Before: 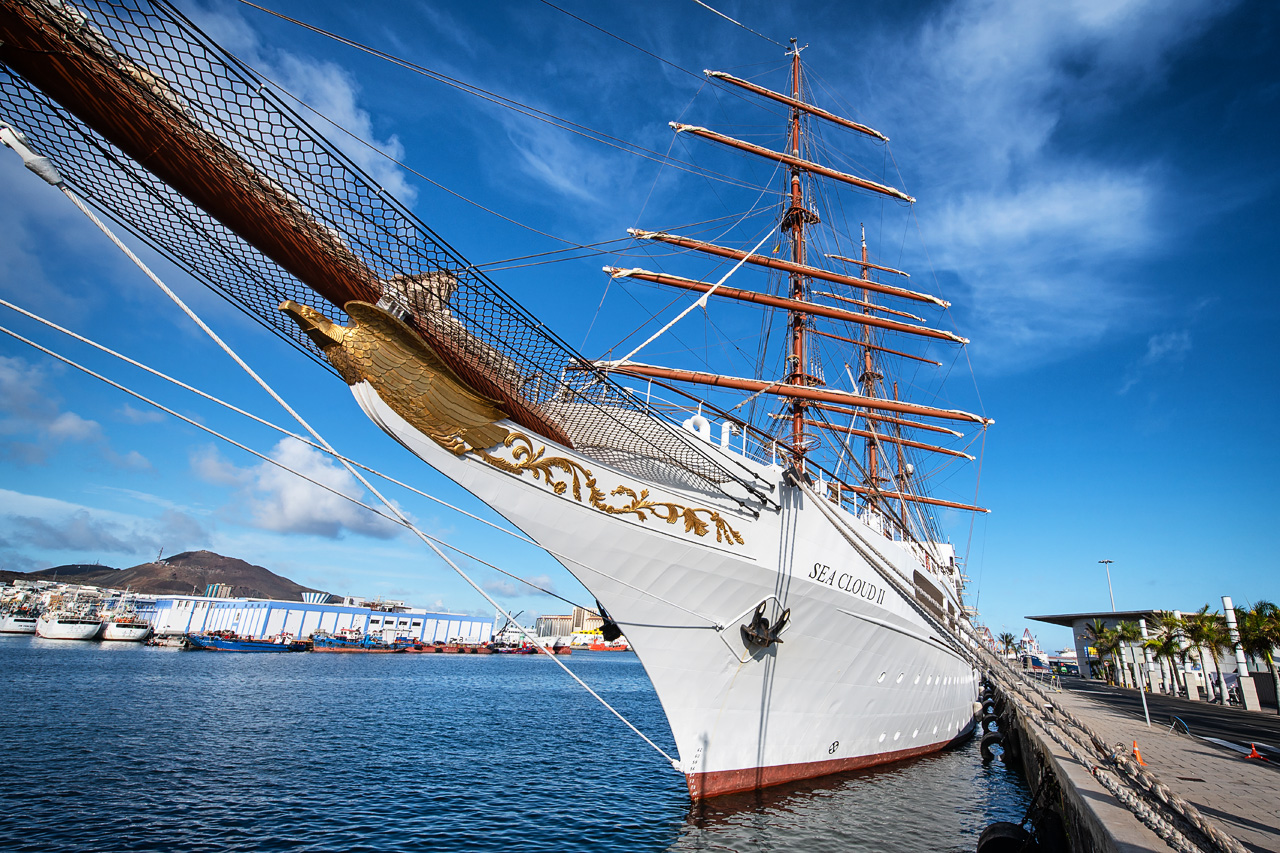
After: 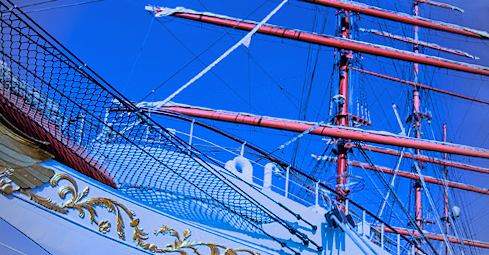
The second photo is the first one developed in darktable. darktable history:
shadows and highlights: on, module defaults
vignetting: on, module defaults
tone equalizer: on, module defaults
color balance rgb: linear chroma grading › shadows -30%, linear chroma grading › global chroma 35%, perceptual saturation grading › global saturation 75%, perceptual saturation grading › shadows -30%, perceptual brilliance grading › highlights 75%, perceptual brilliance grading › shadows -30%, global vibrance 35%
crop: left 31.751%, top 32.172%, right 27.8%, bottom 35.83%
color calibration: illuminant as shot in camera, x 0.462, y 0.419, temperature 2651.64 K
rotate and perspective: rotation 0.062°, lens shift (vertical) 0.115, lens shift (horizontal) -0.133, crop left 0.047, crop right 0.94, crop top 0.061, crop bottom 0.94
filmic rgb: black relative exposure -6.59 EV, white relative exposure 4.71 EV, hardness 3.13, contrast 0.805
